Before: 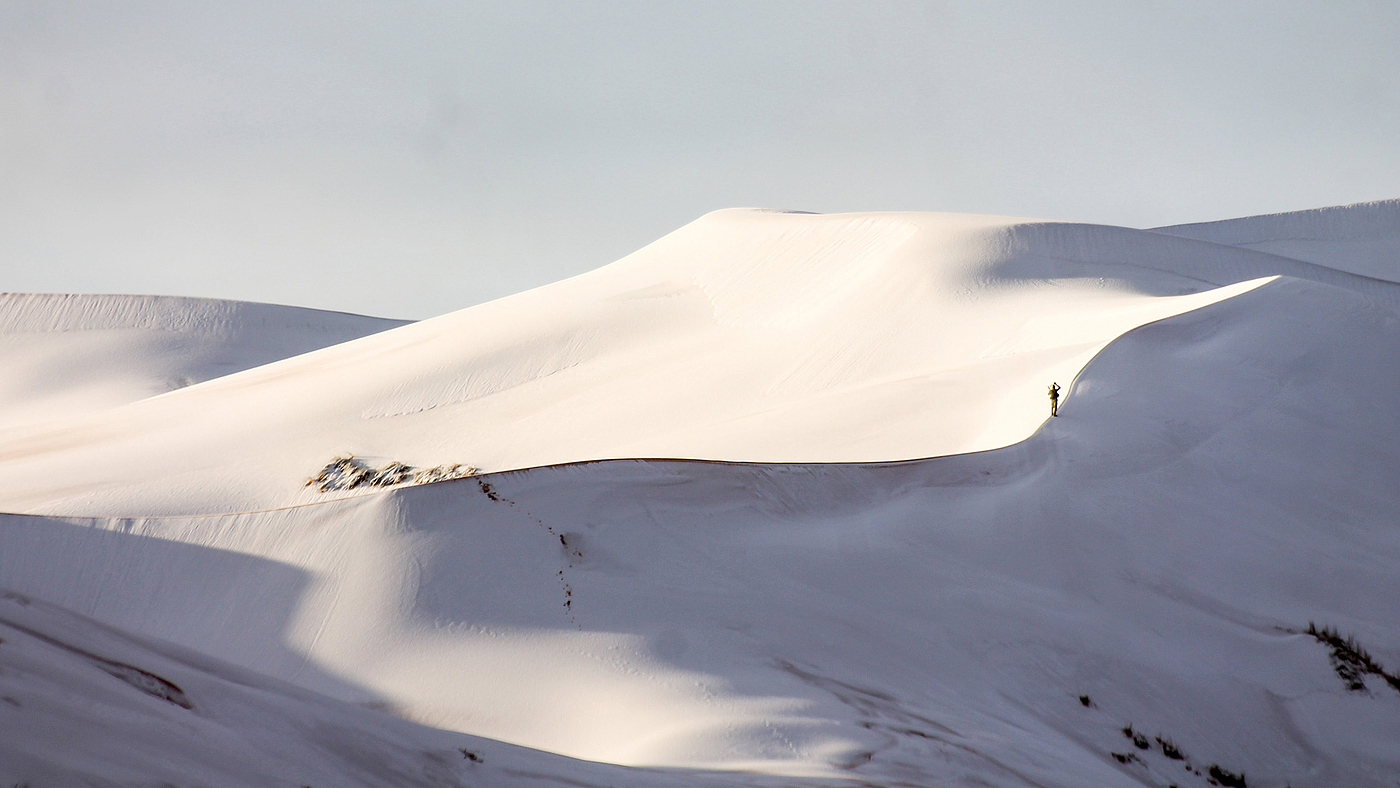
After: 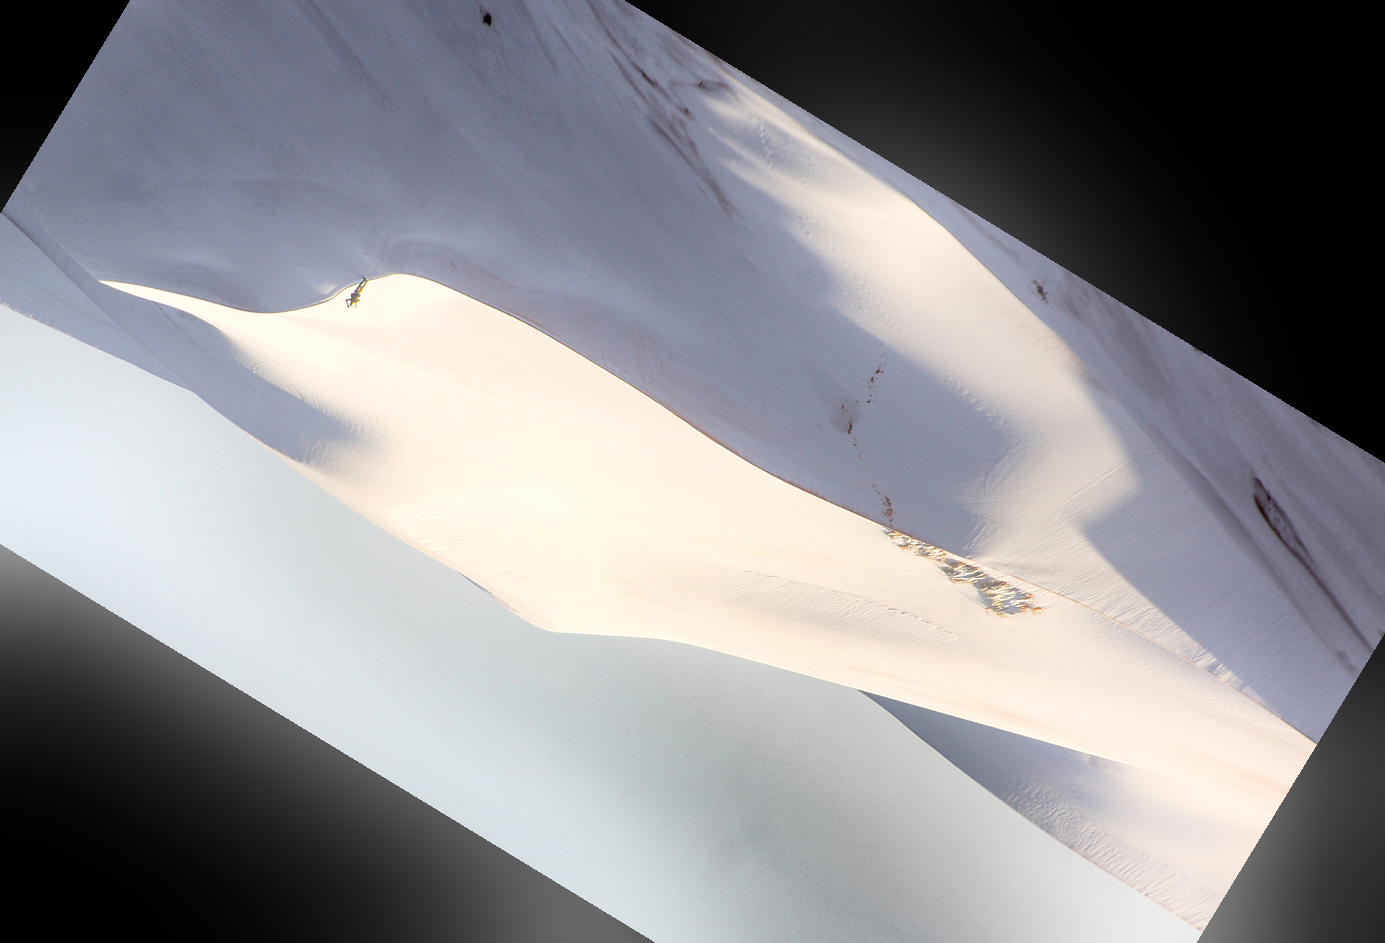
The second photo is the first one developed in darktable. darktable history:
bloom: on, module defaults
crop and rotate: angle 148.68°, left 9.111%, top 15.603%, right 4.588%, bottom 17.041%
shadows and highlights: radius 108.52, shadows 40.68, highlights -72.88, low approximation 0.01, soften with gaussian
